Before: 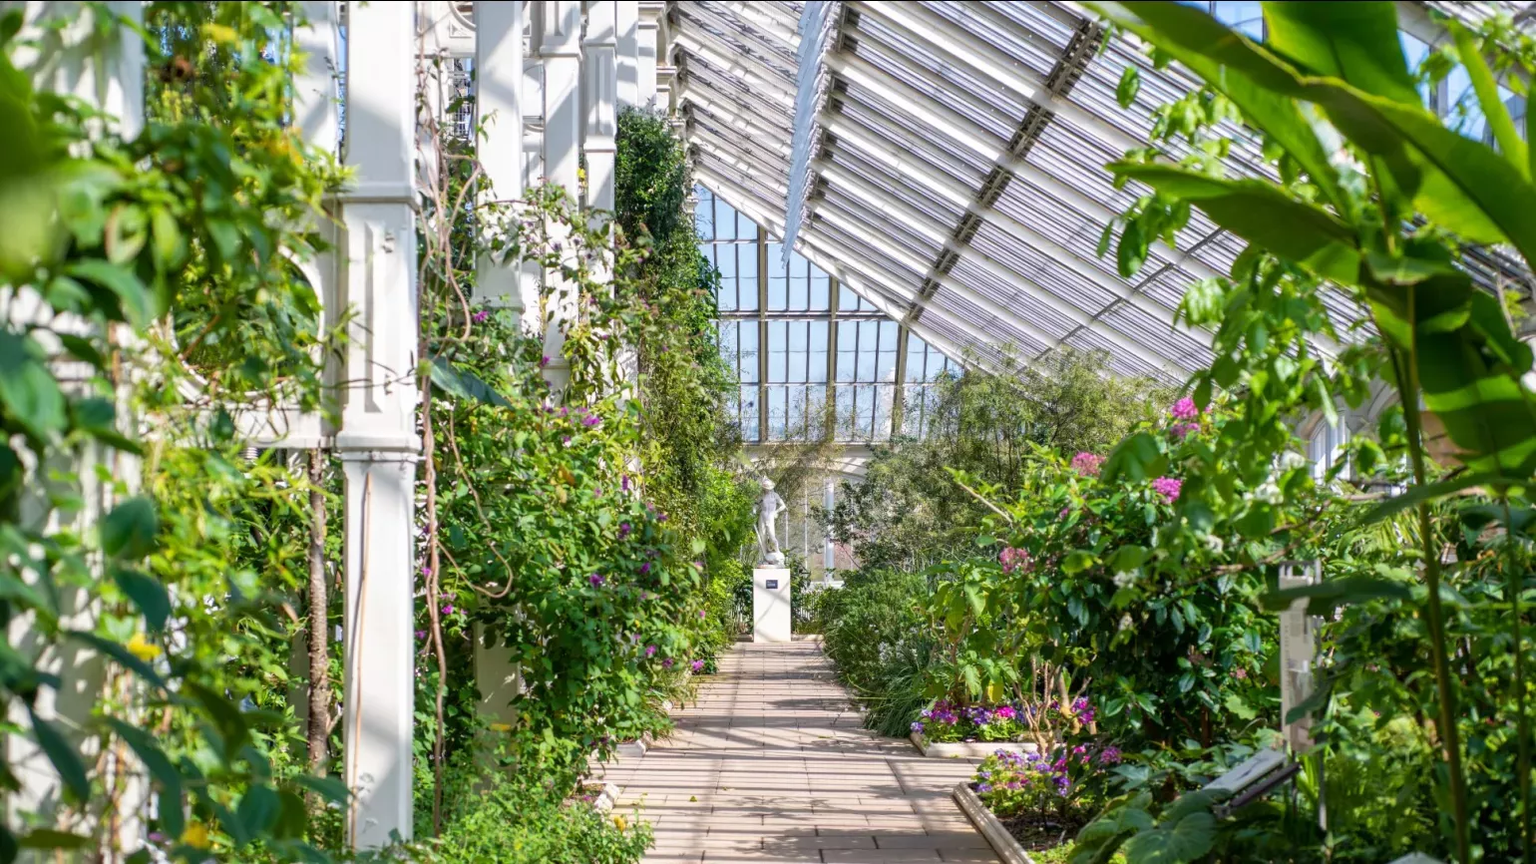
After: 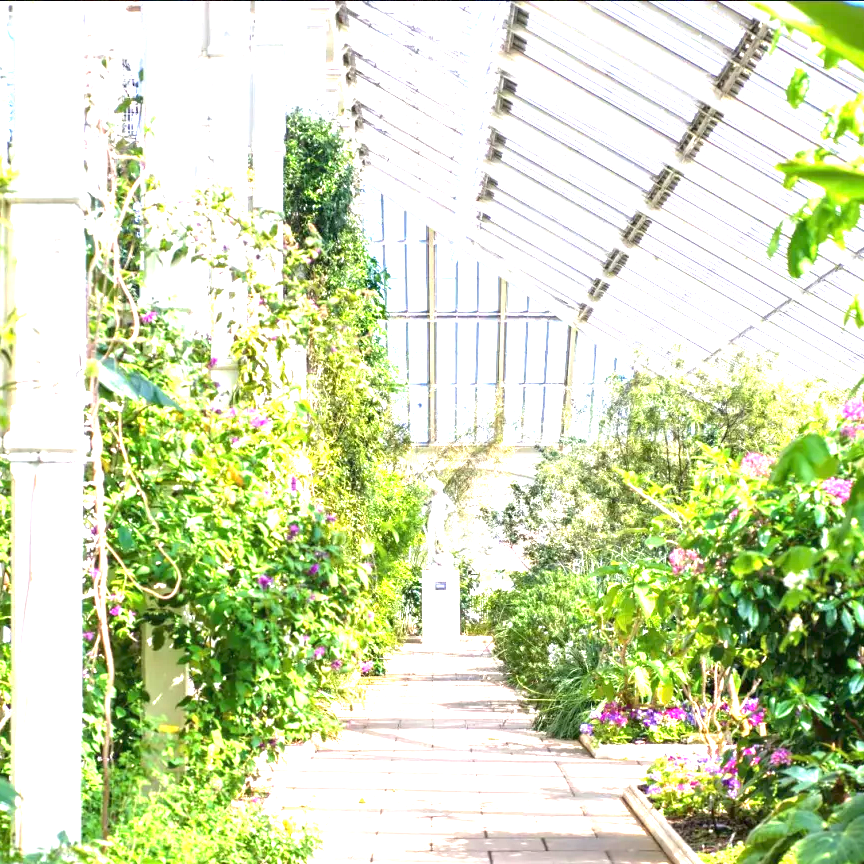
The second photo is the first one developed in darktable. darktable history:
exposure: black level correction 0, exposure 2.088 EV, compensate exposure bias true, compensate highlight preservation false
crop: left 21.674%, right 22.086%
